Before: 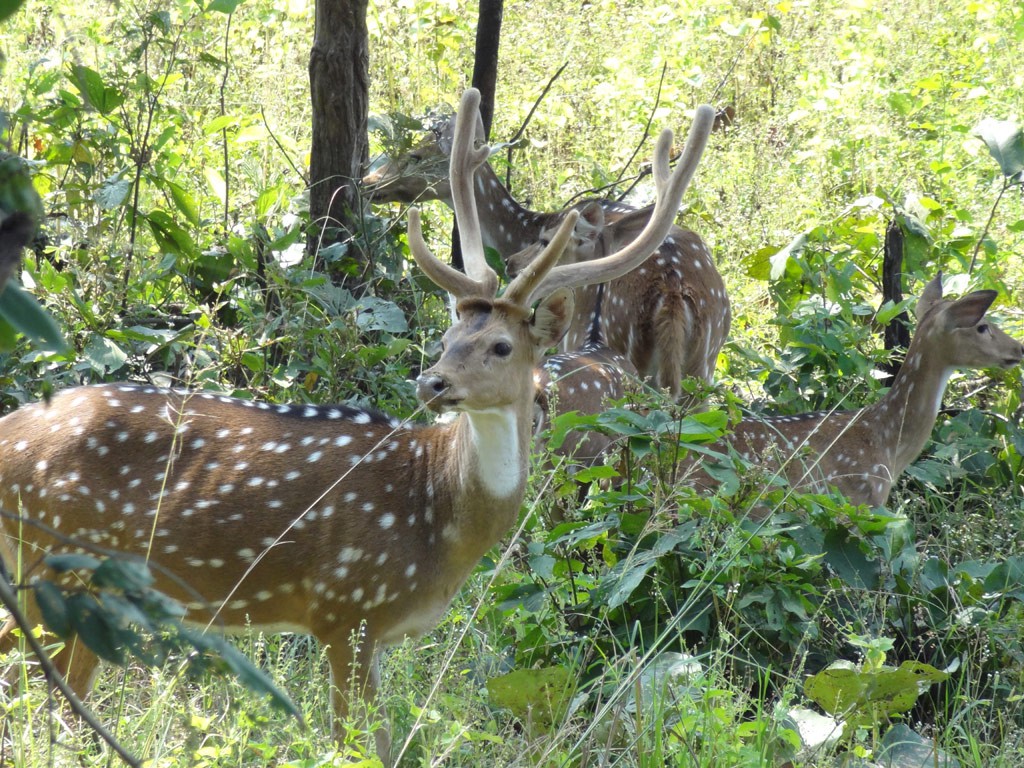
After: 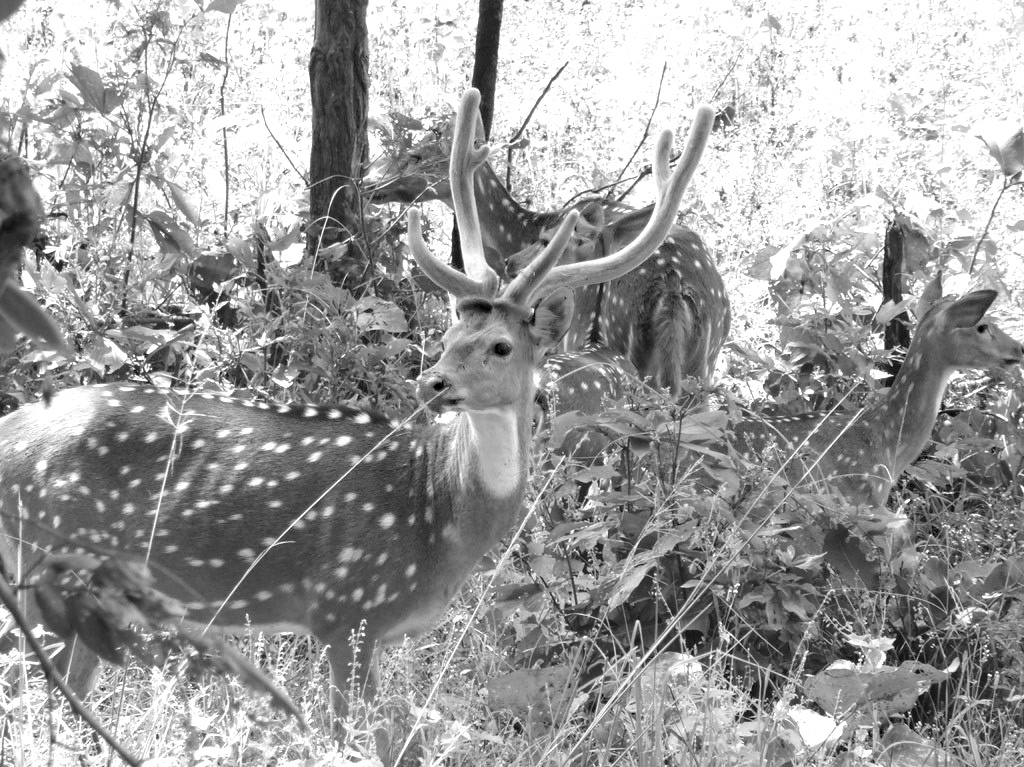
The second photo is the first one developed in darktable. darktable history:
exposure: black level correction 0, exposure 0.7 EV, compensate exposure bias true, compensate highlight preservation false
crop: bottom 0.071%
haze removal: compatibility mode true, adaptive false
monochrome: a 73.58, b 64.21
